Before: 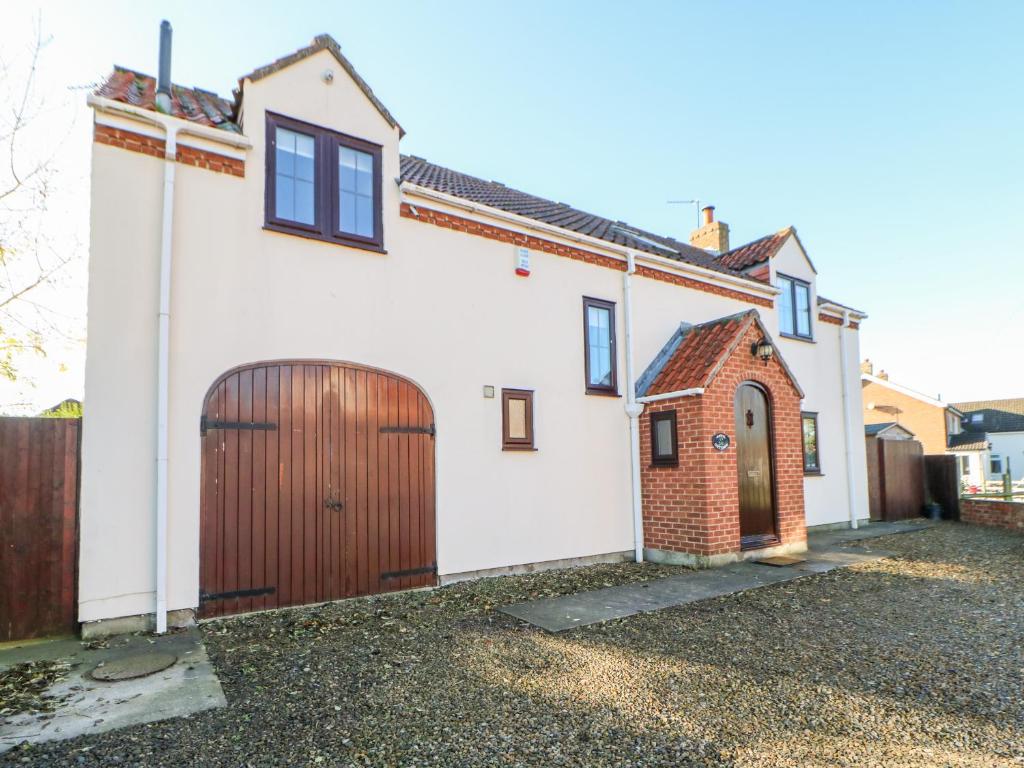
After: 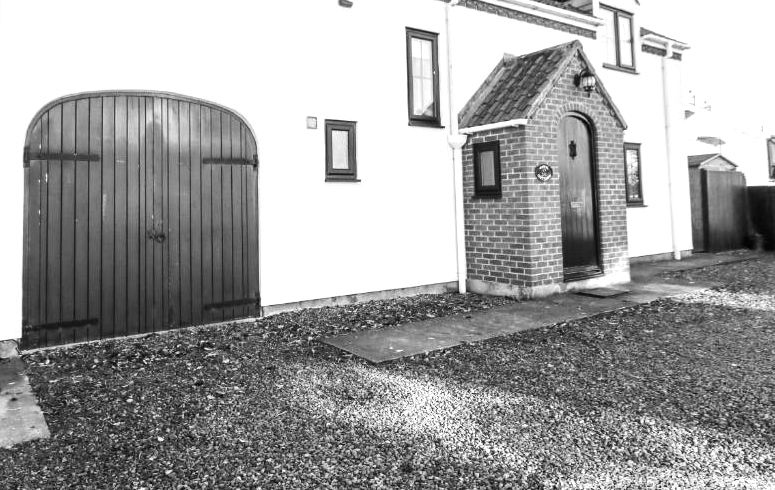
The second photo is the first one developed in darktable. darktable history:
tone equalizer: -8 EV -0.75 EV, -7 EV -0.7 EV, -6 EV -0.6 EV, -5 EV -0.4 EV, -3 EV 0.4 EV, -2 EV 0.6 EV, -1 EV 0.7 EV, +0 EV 0.75 EV, edges refinement/feathering 500, mask exposure compensation -1.57 EV, preserve details no
crop and rotate: left 17.299%, top 35.115%, right 7.015%, bottom 1.024%
color correction: highlights a* 17.03, highlights b* 0.205, shadows a* -15.38, shadows b* -14.56, saturation 1.5
monochrome: on, module defaults
